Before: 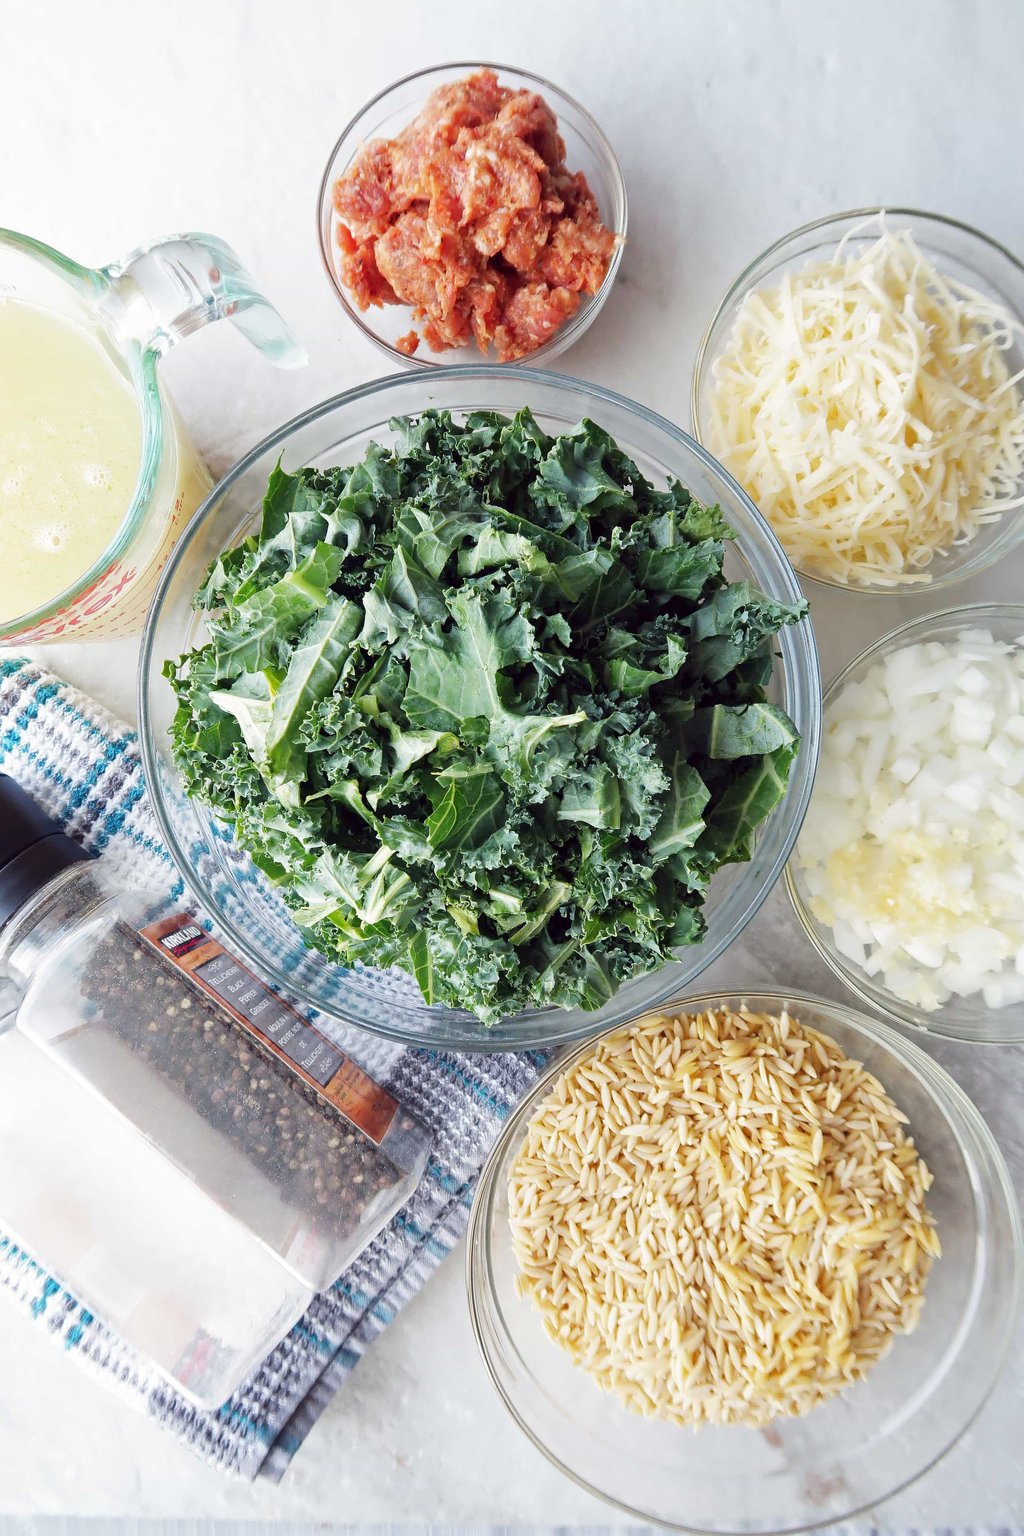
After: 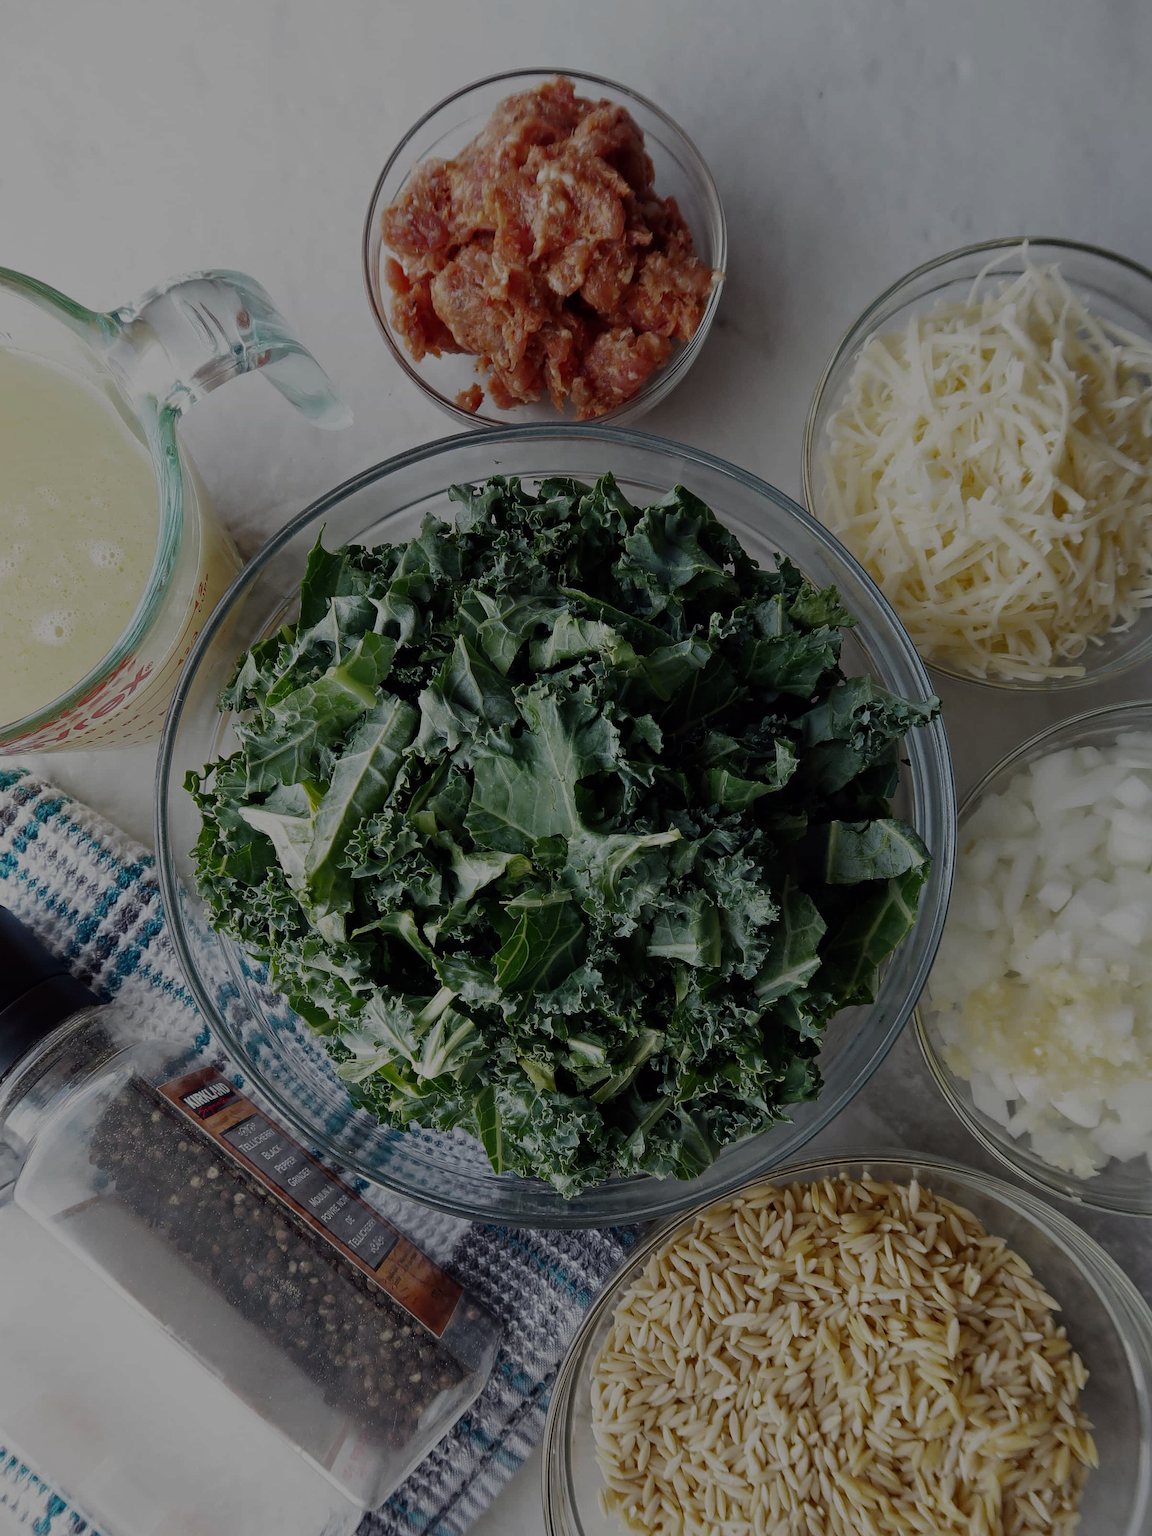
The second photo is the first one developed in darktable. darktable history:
tone equalizer: -8 EV -0.75 EV, -7 EV -0.7 EV, -6 EV -0.6 EV, -5 EV -0.4 EV, -3 EV 0.4 EV, -2 EV 0.6 EV, -1 EV 0.7 EV, +0 EV 0.75 EV, edges refinement/feathering 500, mask exposure compensation -1.57 EV, preserve details no
crop and rotate: angle 0.2°, left 0.275%, right 3.127%, bottom 14.18%
exposure: exposure -2.002 EV, compensate highlight preservation false
vignetting: fall-off start 116.67%, fall-off radius 59.26%, brightness -0.31, saturation -0.056
white balance: emerald 1
